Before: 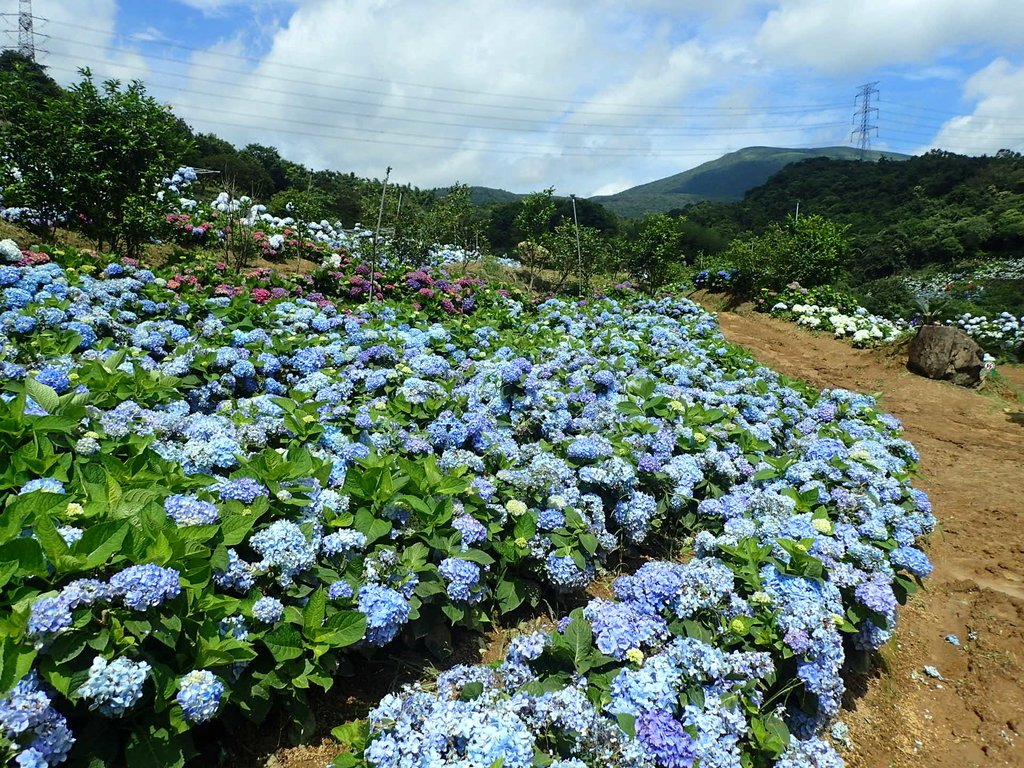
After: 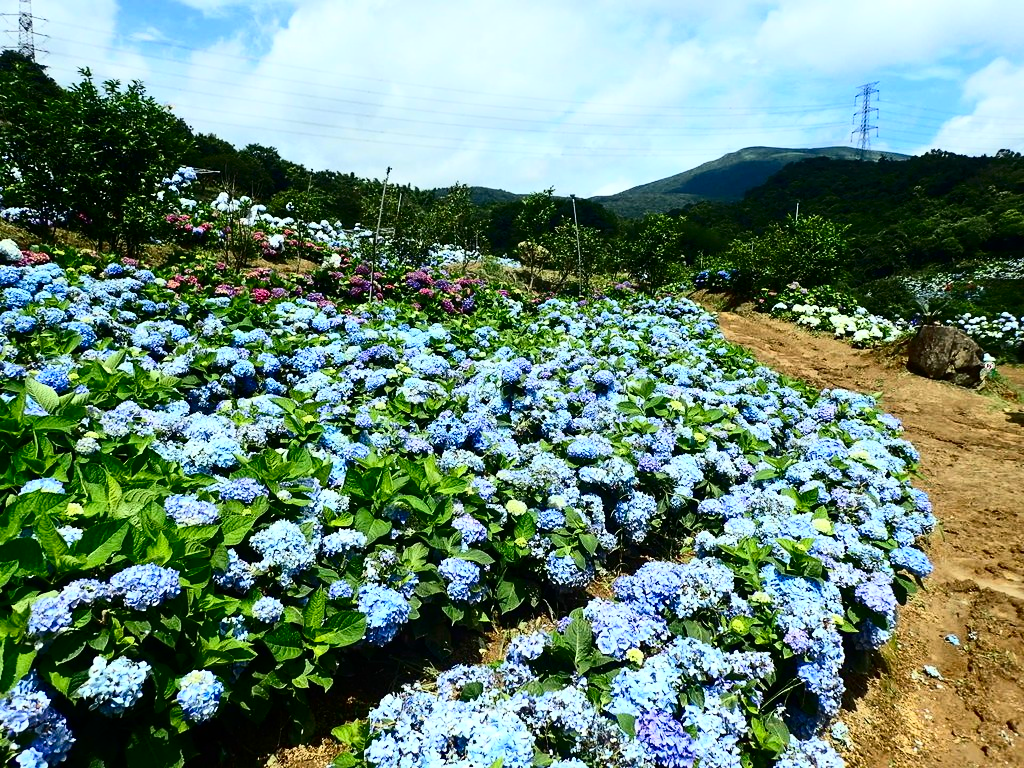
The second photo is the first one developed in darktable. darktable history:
contrast brightness saturation: contrast 0.405, brightness 0.044, saturation 0.259
